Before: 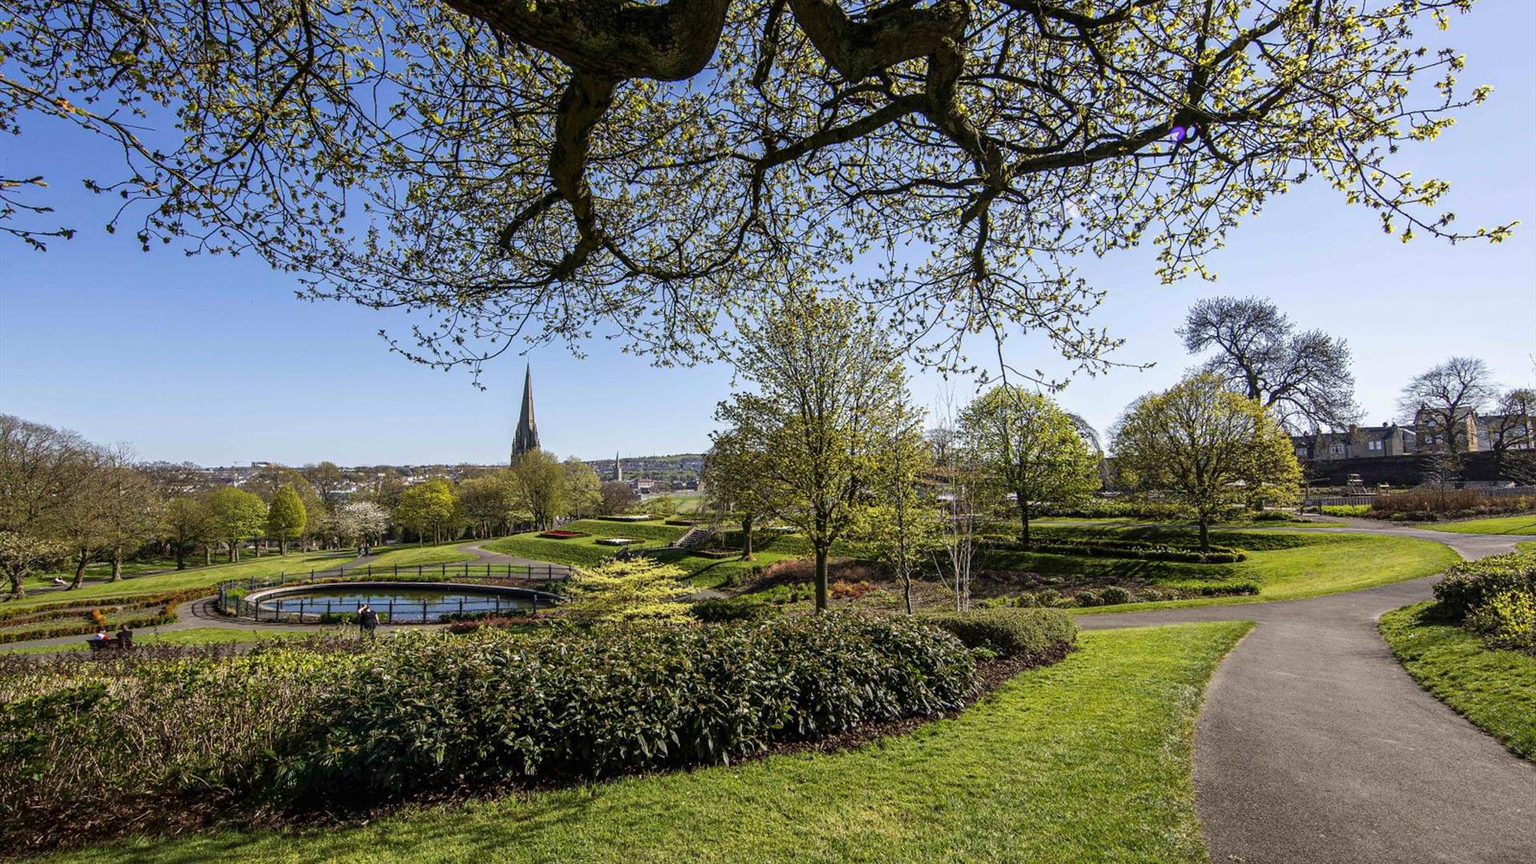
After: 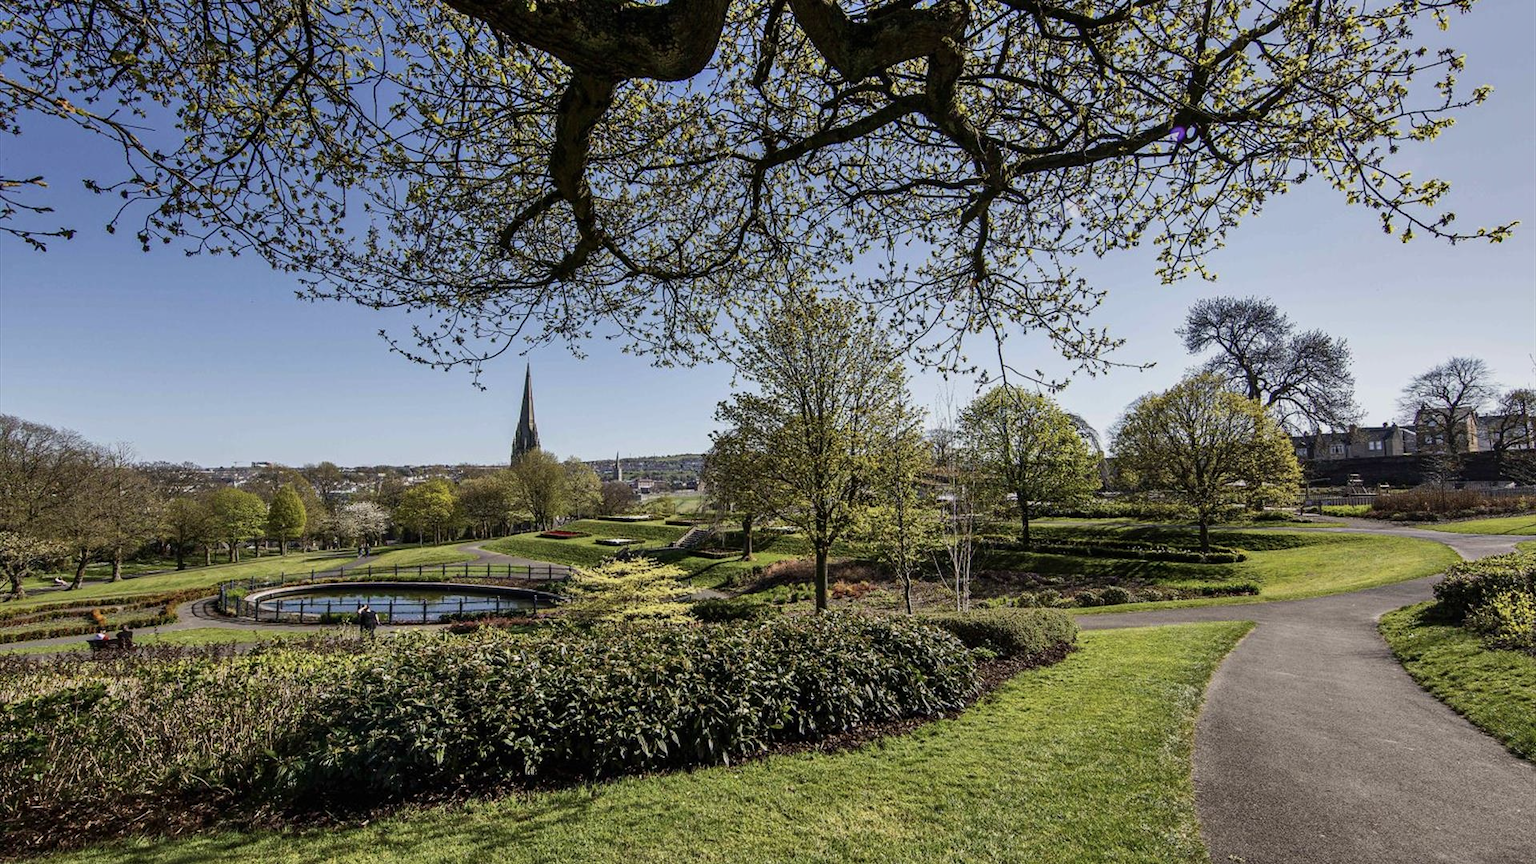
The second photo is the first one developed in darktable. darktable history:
shadows and highlights: low approximation 0.01, soften with gaussian
graduated density: rotation -0.352°, offset 57.64
contrast brightness saturation: contrast 0.11, saturation -0.17
